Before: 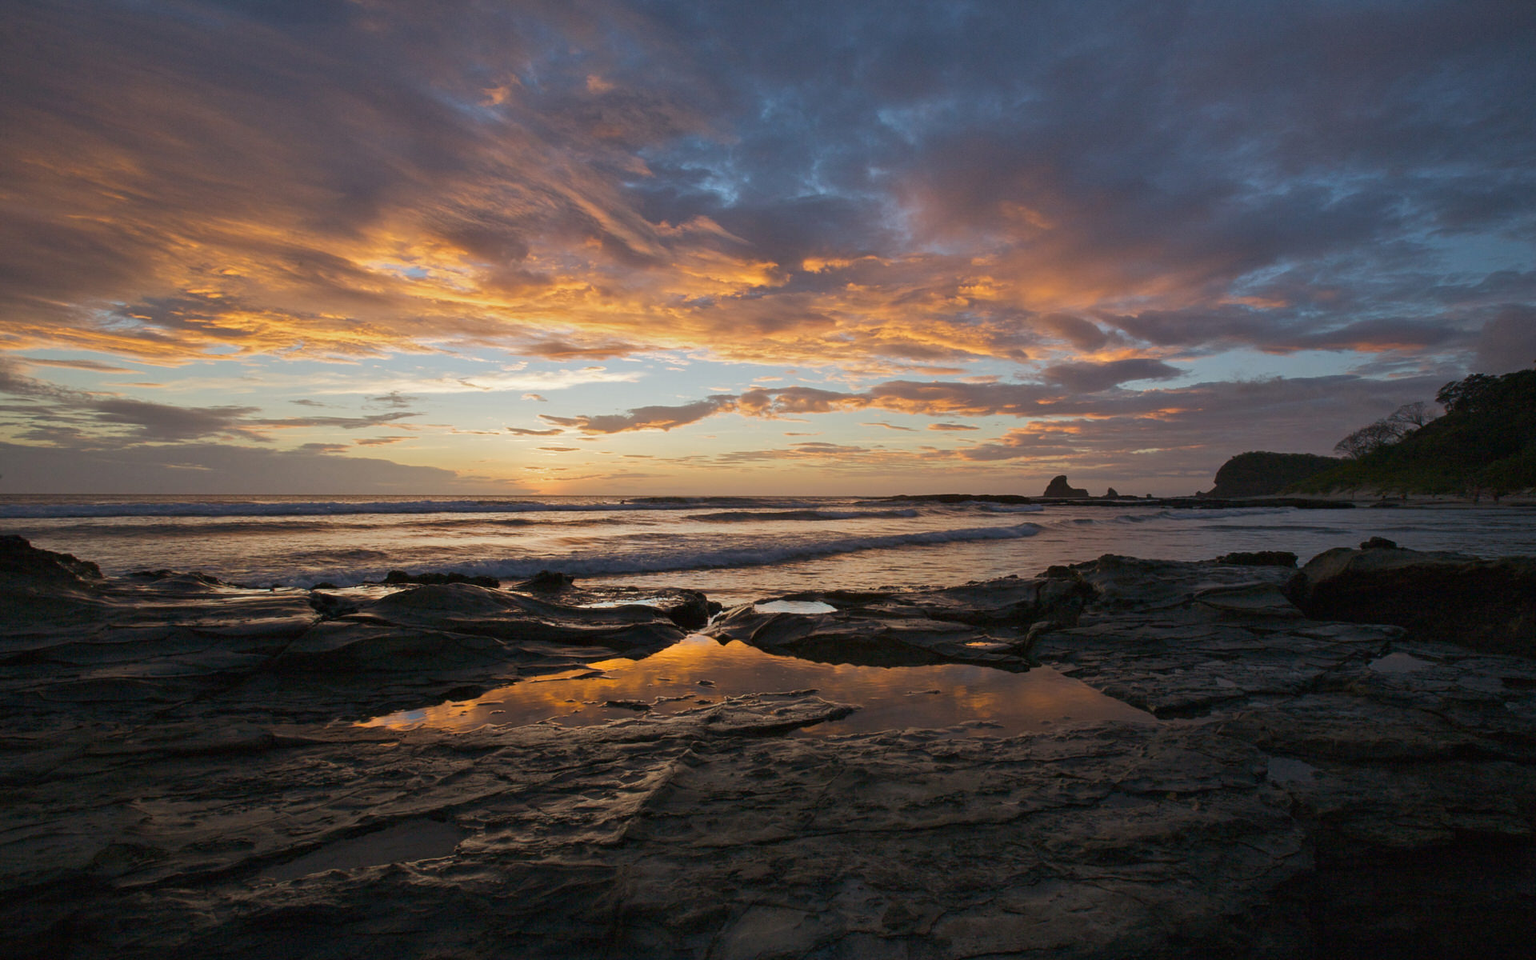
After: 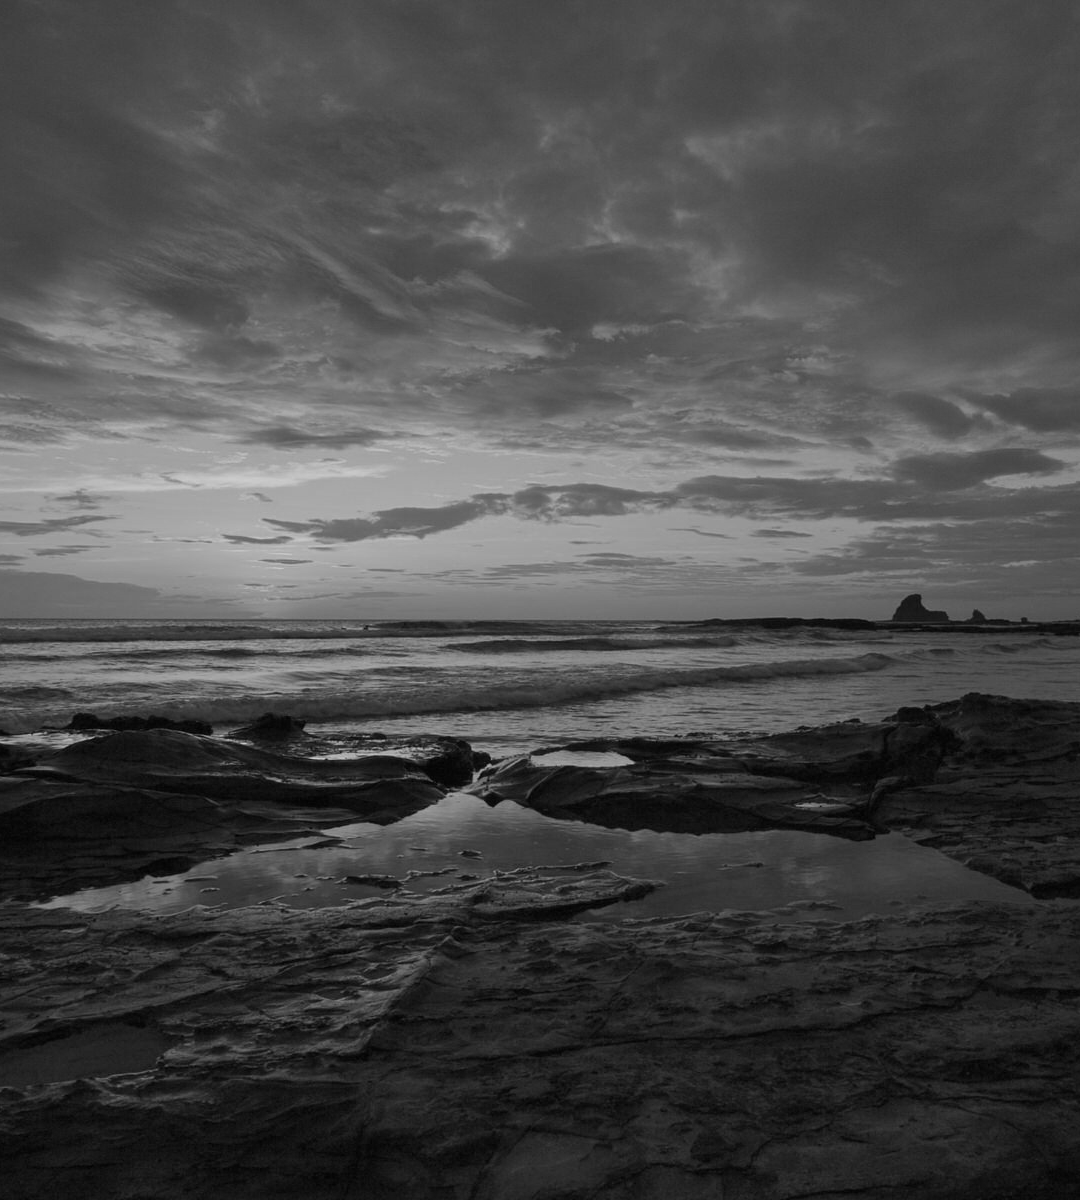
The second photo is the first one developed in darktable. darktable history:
crop: left 21.496%, right 22.254%
graduated density: hue 238.83°, saturation 50%
color calibration: output gray [0.246, 0.254, 0.501, 0], gray › normalize channels true, illuminant same as pipeline (D50), adaptation XYZ, x 0.346, y 0.359, gamut compression 0
